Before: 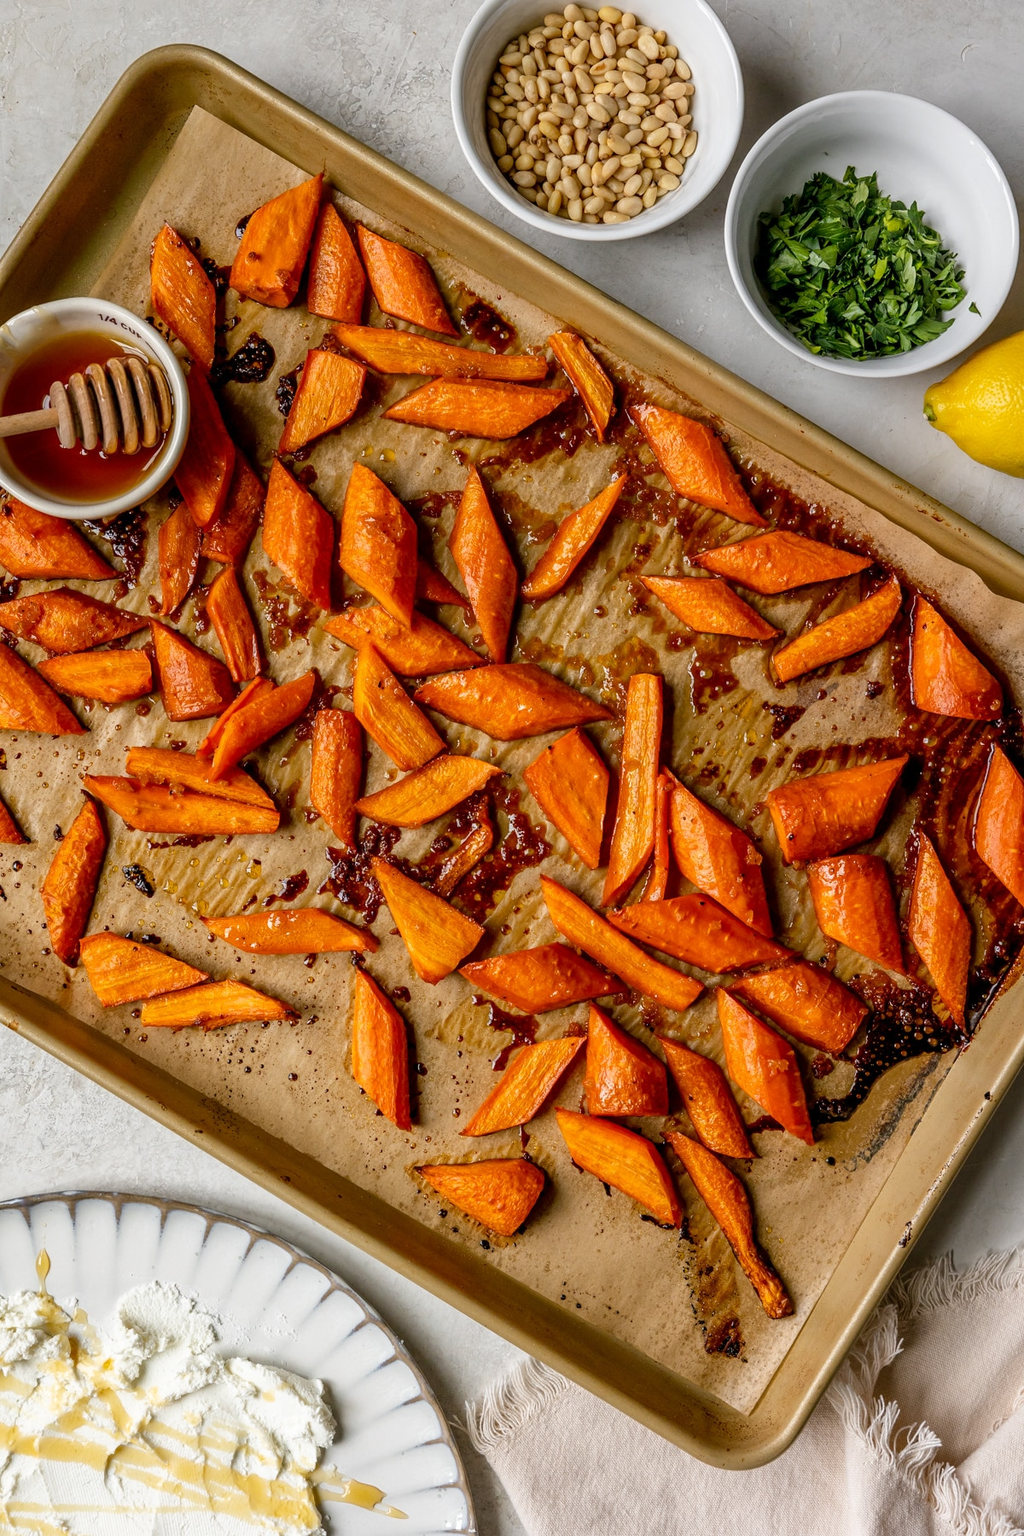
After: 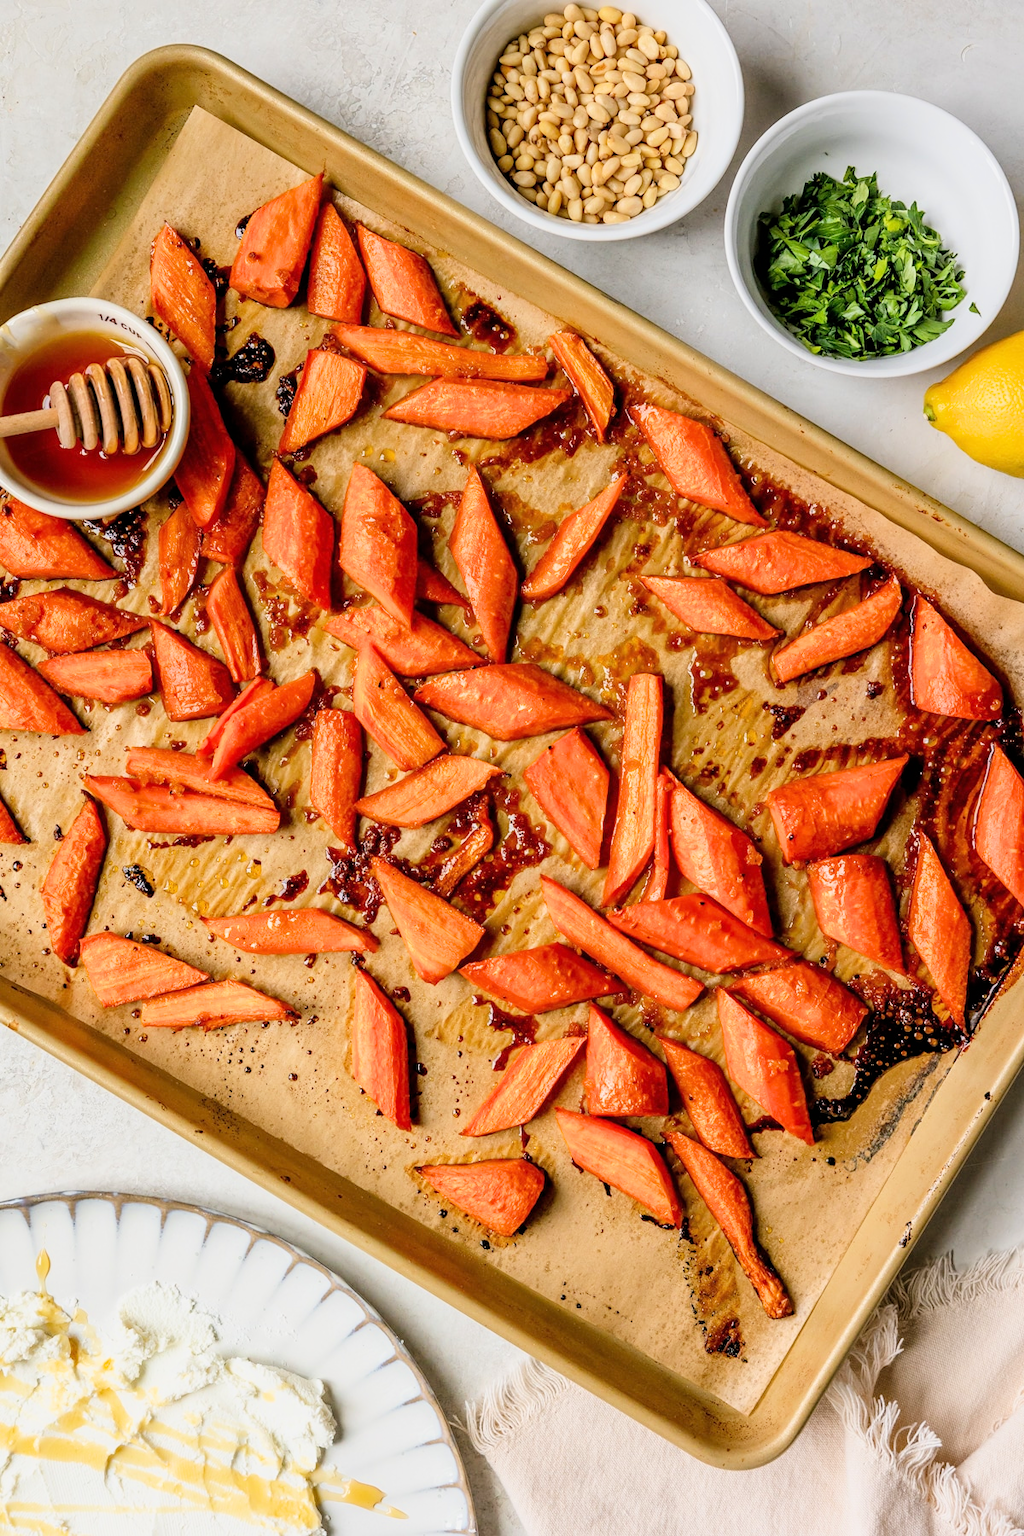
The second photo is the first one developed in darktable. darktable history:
exposure: black level correction 0, exposure 1.1 EV, compensate exposure bias true, compensate highlight preservation false
filmic rgb: black relative exposure -7.65 EV, white relative exposure 4.56 EV, hardness 3.61, color science v6 (2022)
